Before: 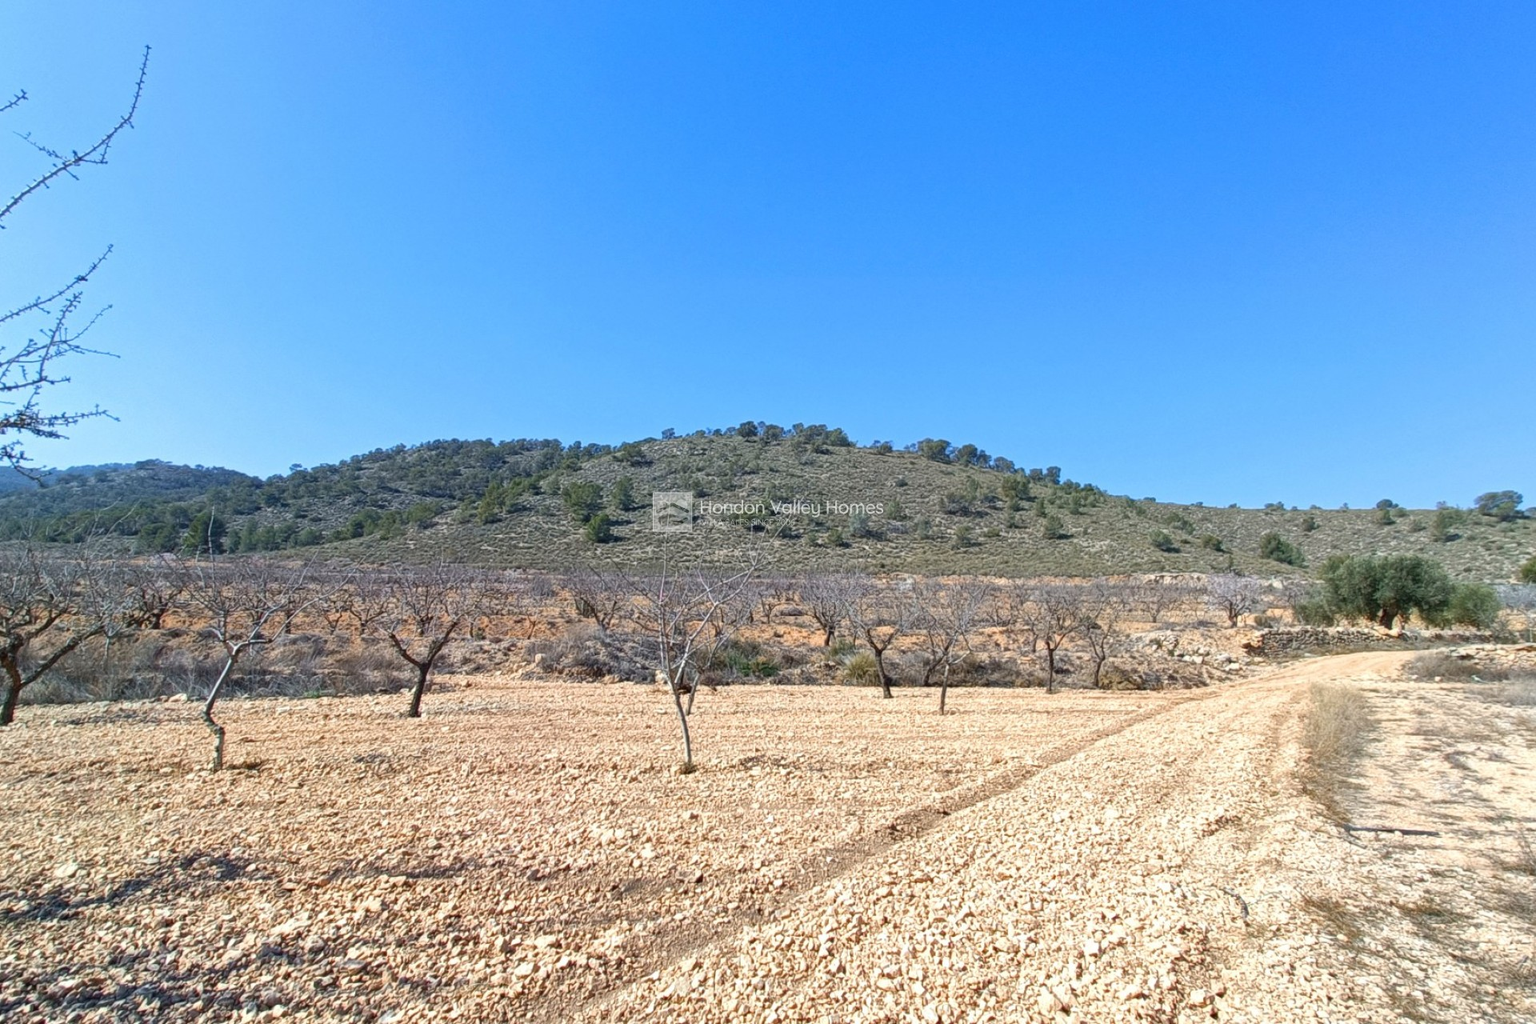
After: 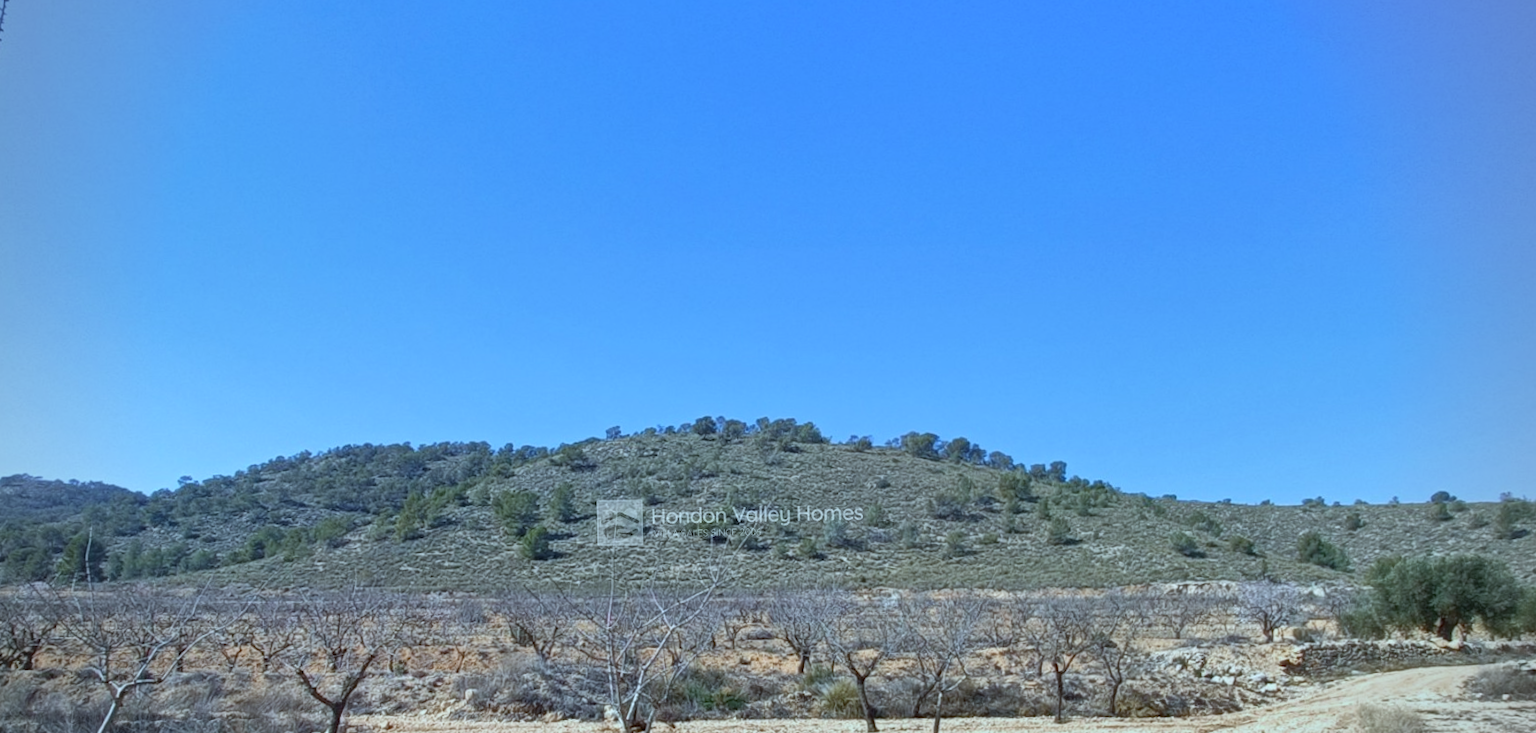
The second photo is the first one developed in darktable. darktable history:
crop and rotate: left 9.345%, top 7.22%, right 4.982%, bottom 32.331%
color correction: highlights a* -6.69, highlights b* 0.49
shadows and highlights: radius 171.16, shadows 27, white point adjustment 3.13, highlights -67.95, soften with gaussian
white balance: red 0.926, green 1.003, blue 1.133
rotate and perspective: rotation -1.17°, automatic cropping off
vignetting: fall-off radius 60.92%
color balance: contrast -15%
